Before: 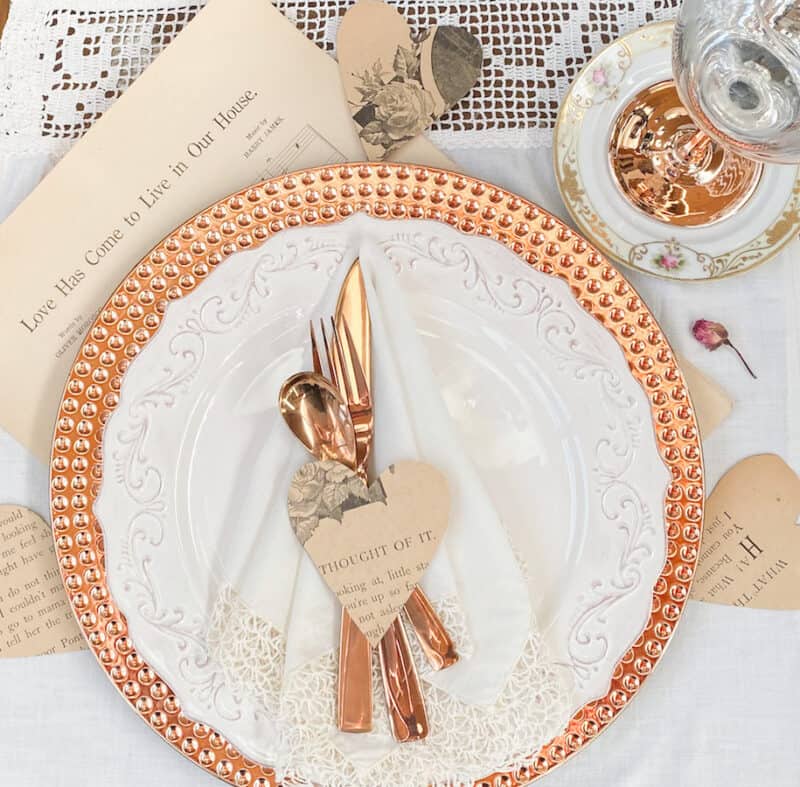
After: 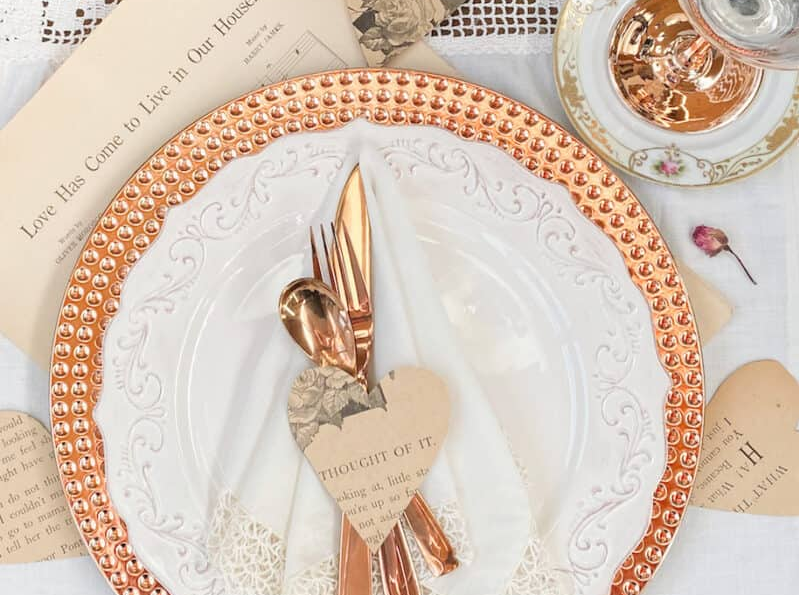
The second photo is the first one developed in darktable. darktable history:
crop and rotate: top 12.119%, bottom 12.27%
